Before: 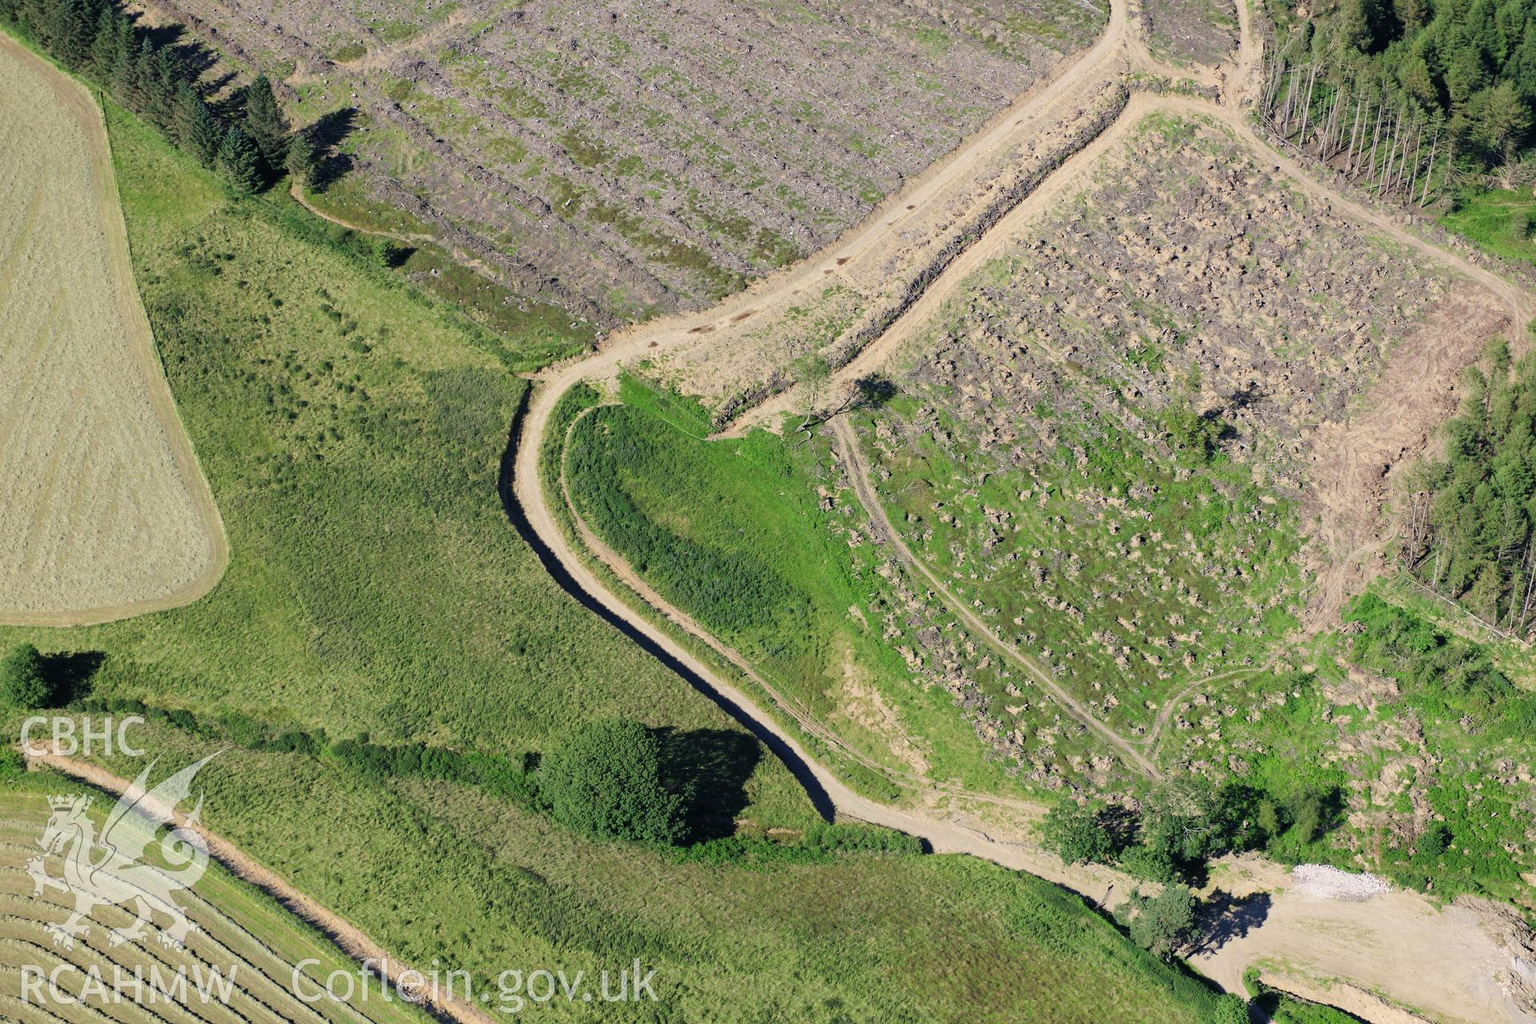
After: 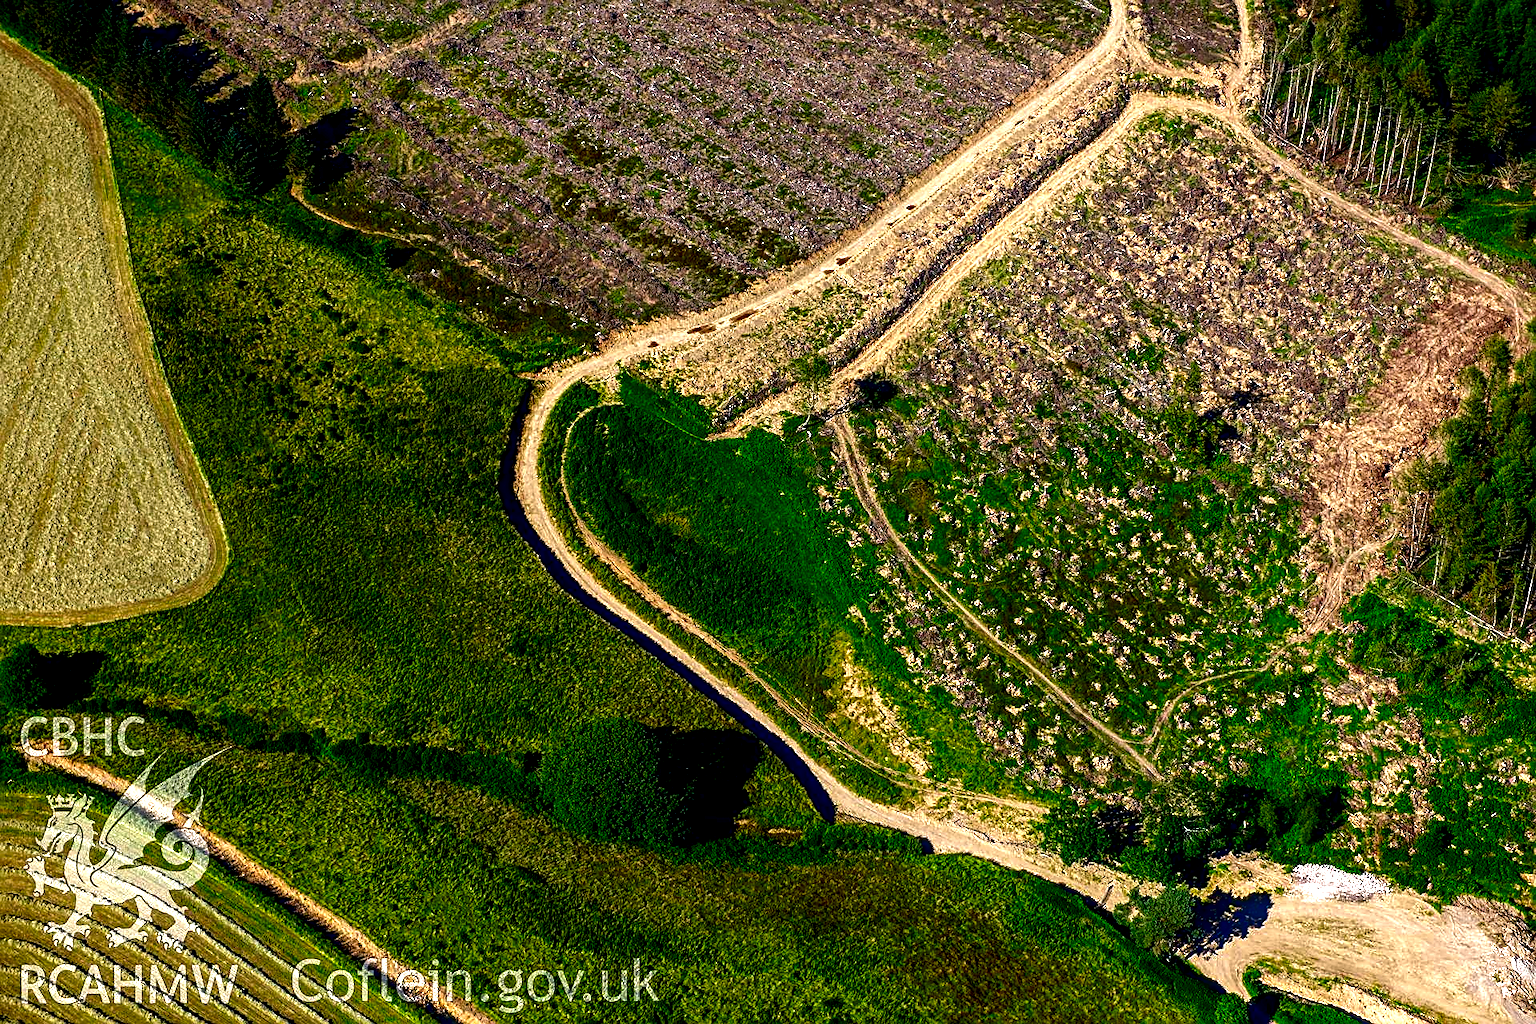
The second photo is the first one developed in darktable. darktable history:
contrast brightness saturation: brightness -1, saturation 1
local contrast: detail 160%
sharpen: on, module defaults
exposure: exposure 0.507 EV, compensate highlight preservation false
